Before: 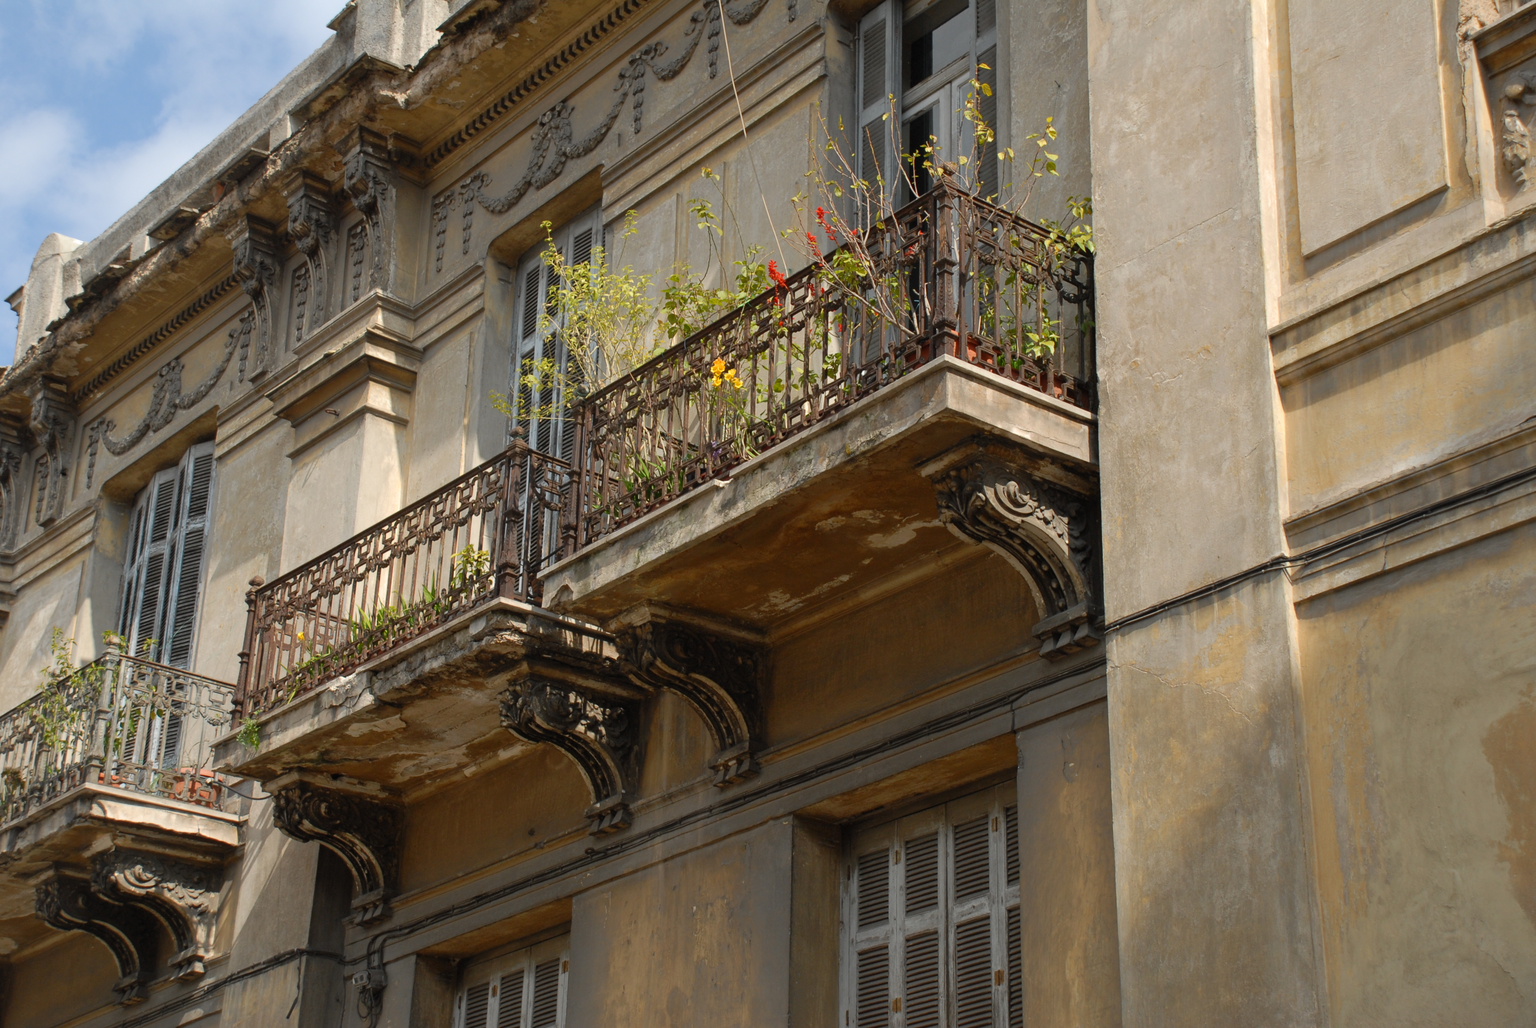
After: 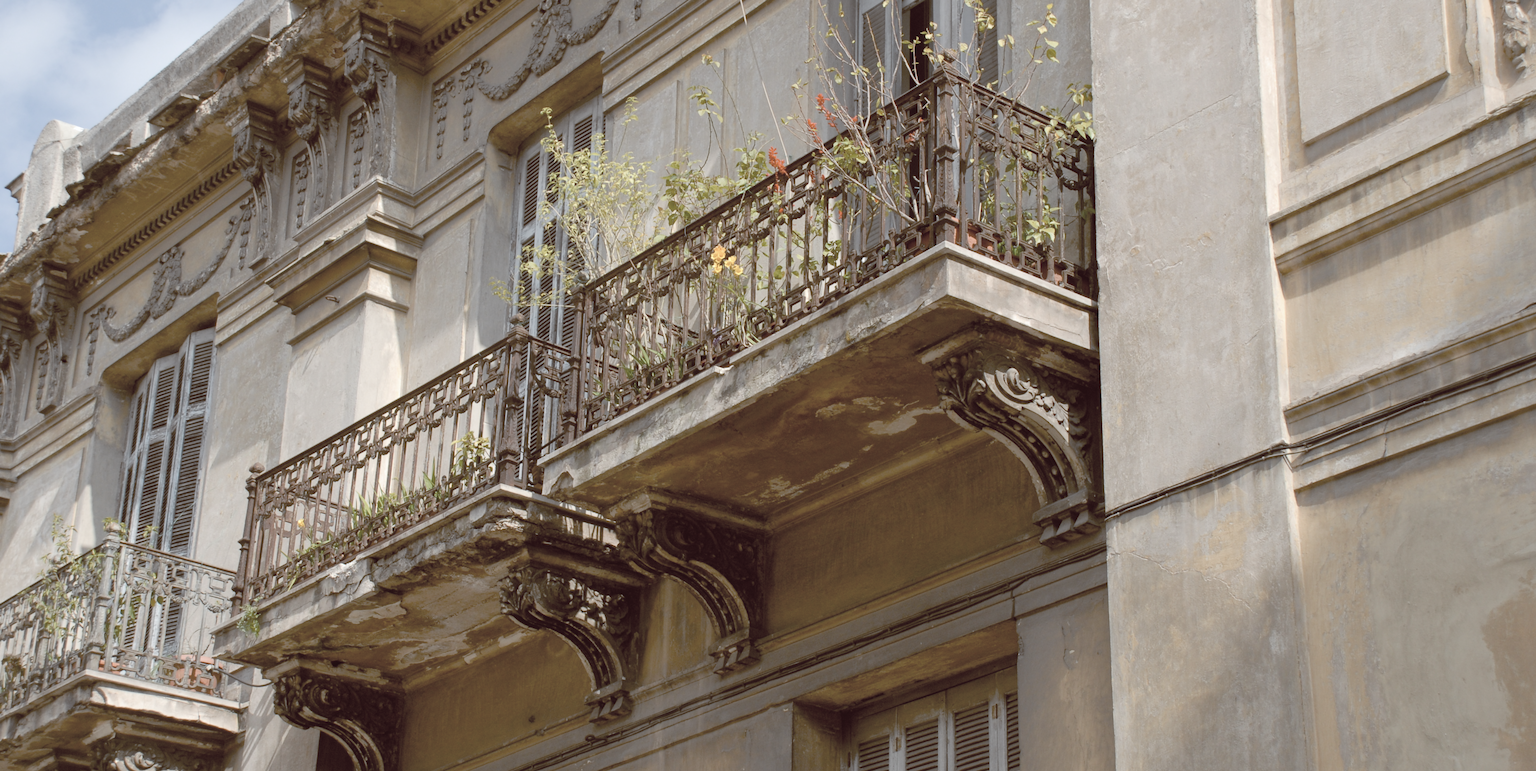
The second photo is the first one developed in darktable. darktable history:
crop: top 11.038%, bottom 13.962%
contrast brightness saturation: brightness 0.18, saturation -0.5
color balance: lift [1, 1.015, 1.004, 0.985], gamma [1, 0.958, 0.971, 1.042], gain [1, 0.956, 0.977, 1.044]
